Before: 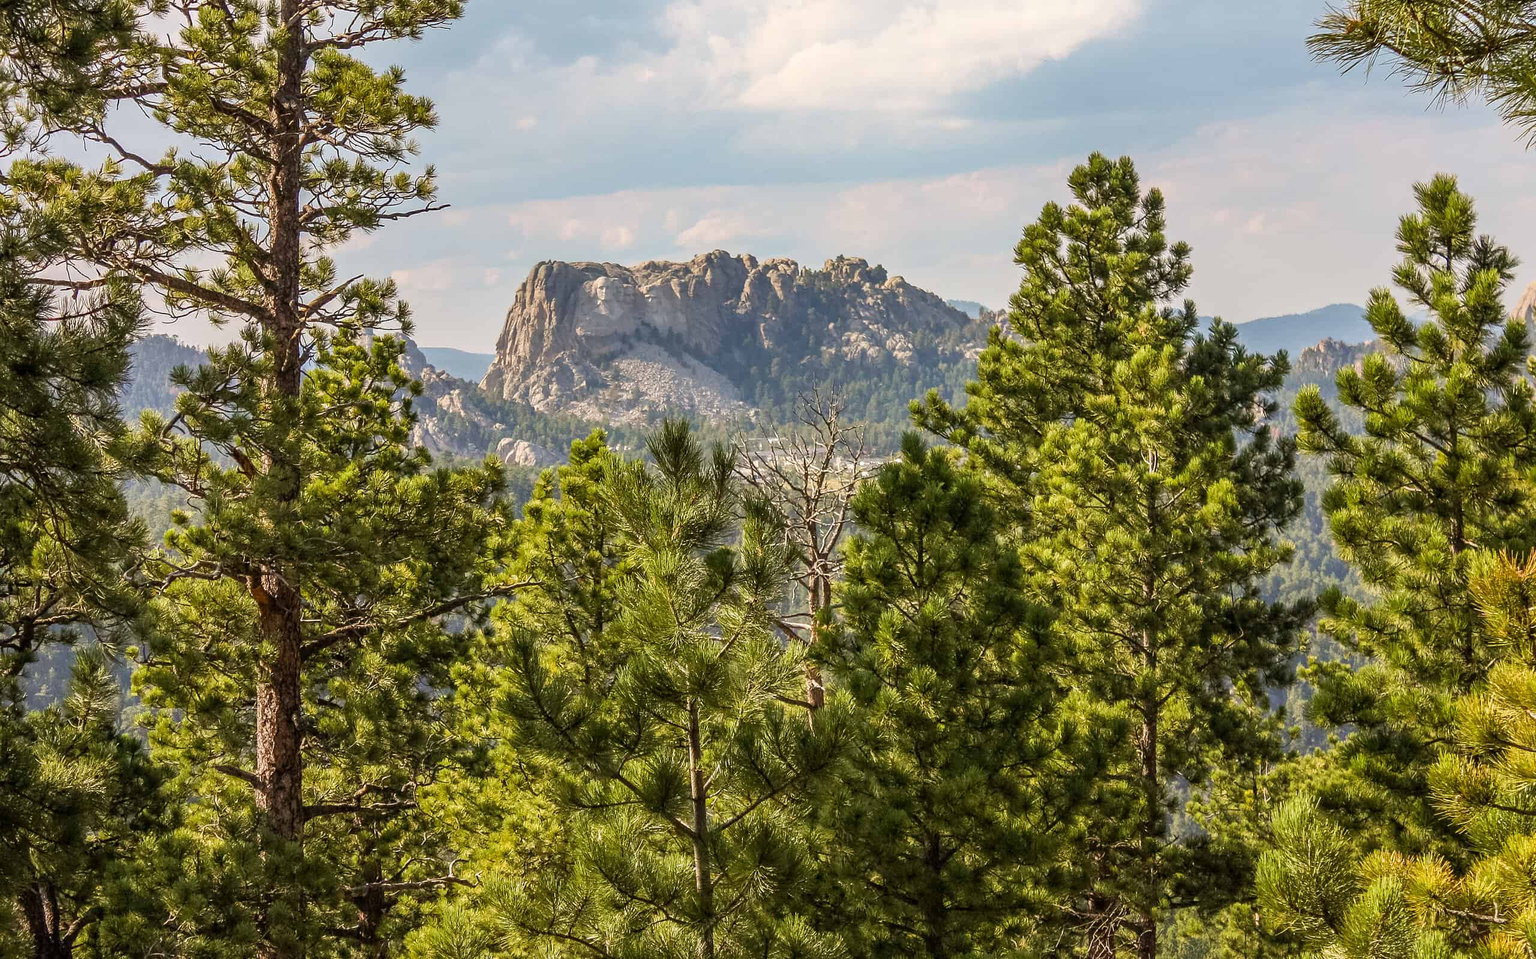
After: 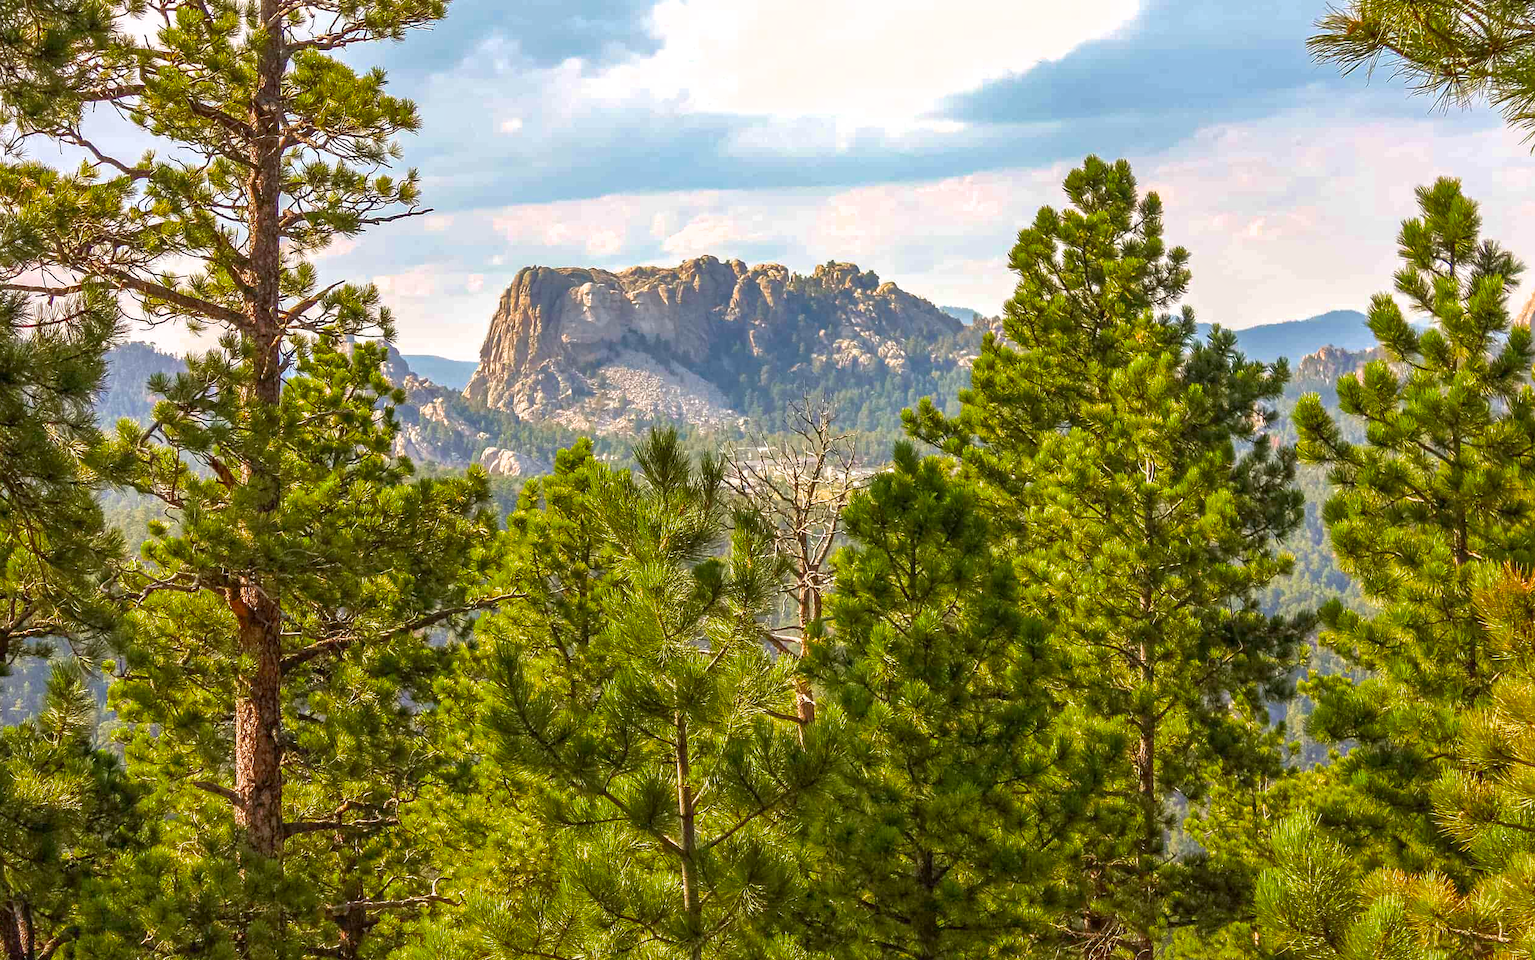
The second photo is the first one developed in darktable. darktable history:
crop: left 1.708%, right 0.275%, bottom 1.859%
color zones: curves: ch0 [(0, 0.425) (0.143, 0.422) (0.286, 0.42) (0.429, 0.419) (0.571, 0.419) (0.714, 0.42) (0.857, 0.422) (1, 0.425)]; ch1 [(0, 0.666) (0.143, 0.669) (0.286, 0.671) (0.429, 0.67) (0.571, 0.67) (0.714, 0.67) (0.857, 0.67) (1, 0.666)]
shadows and highlights: on, module defaults
exposure: exposure 0.611 EV, compensate highlight preservation false
